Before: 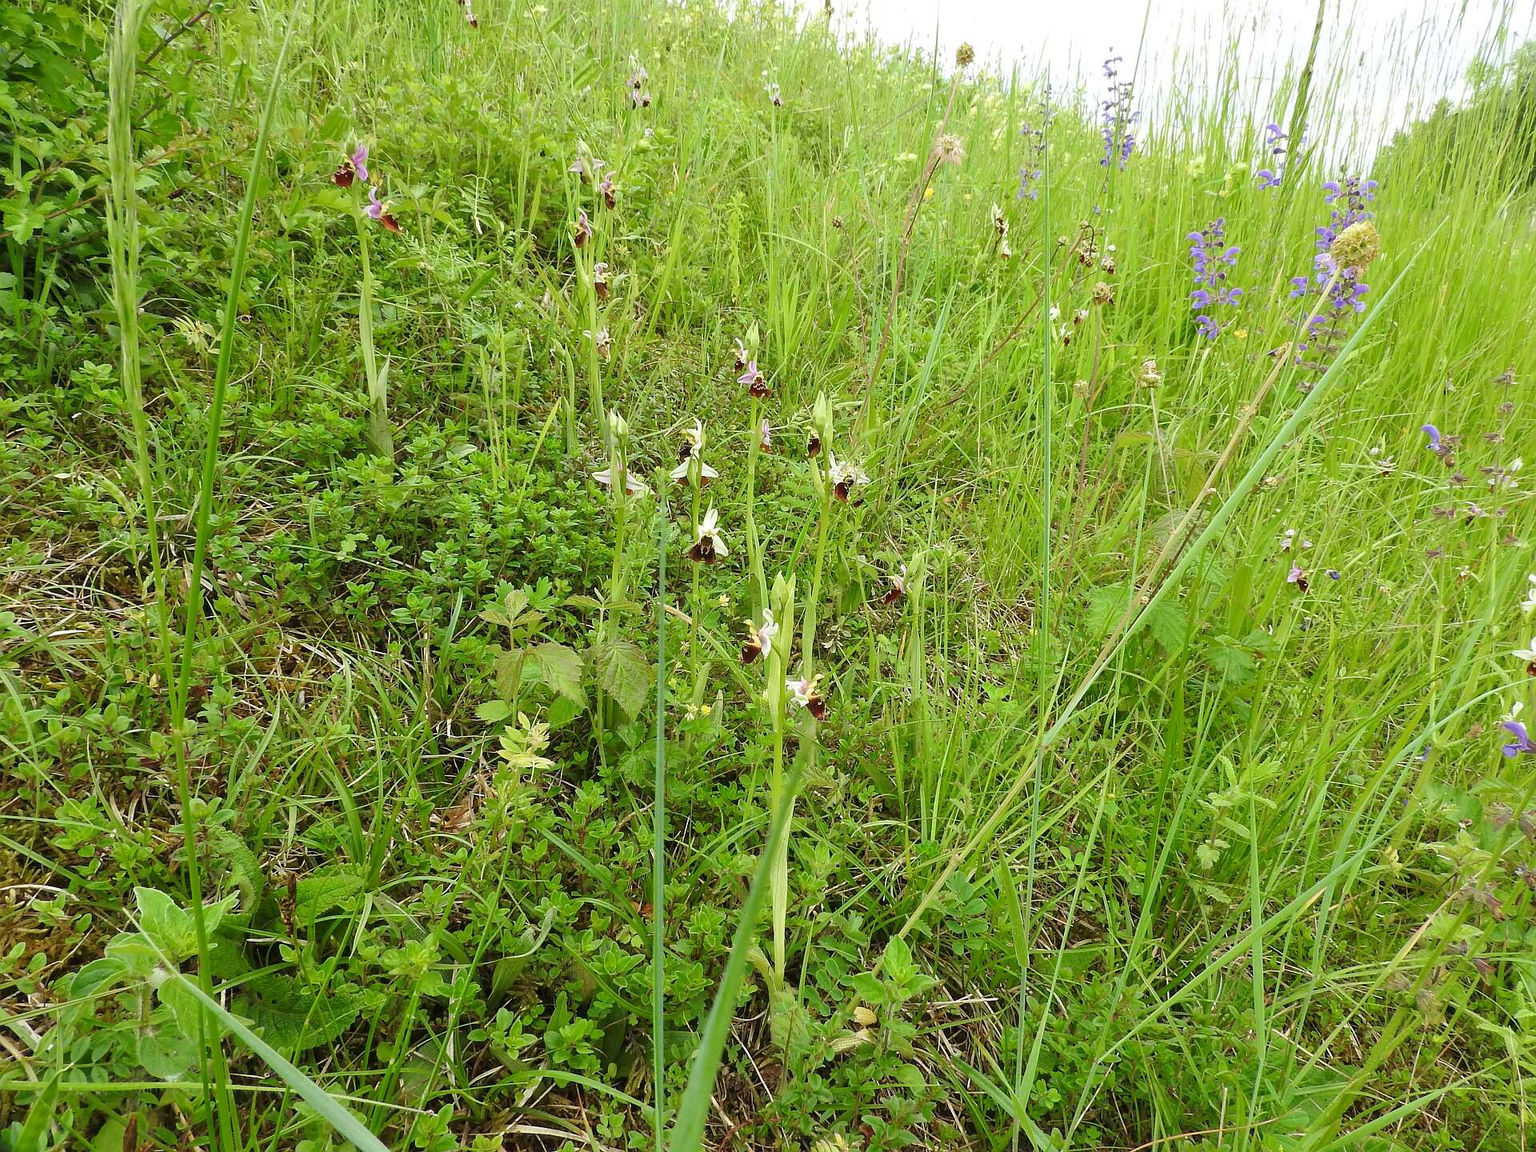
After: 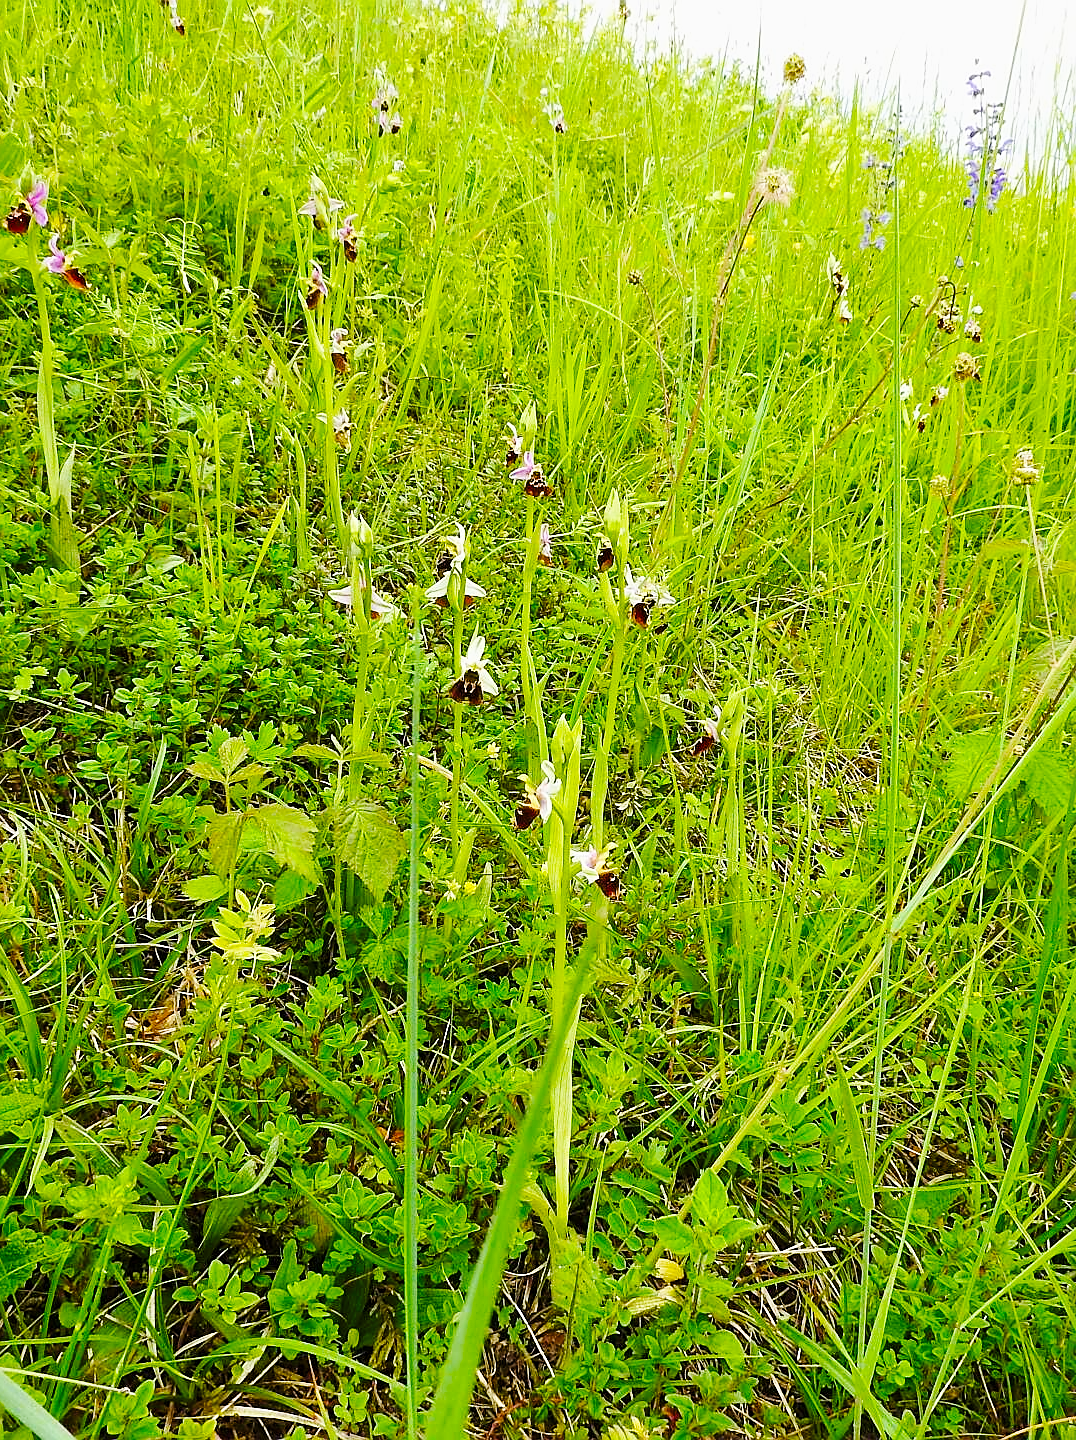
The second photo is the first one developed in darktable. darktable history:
exposure: black level correction 0.002, exposure -0.106 EV, compensate exposure bias true, compensate highlight preservation false
crop: left 21.486%, right 22.435%
color balance rgb: perceptual saturation grading › global saturation 30.044%, global vibrance 15.158%
base curve: curves: ch0 [(0, 0) (0.032, 0.025) (0.121, 0.166) (0.206, 0.329) (0.605, 0.79) (1, 1)], exposure shift 0.01, preserve colors none
sharpen: on, module defaults
